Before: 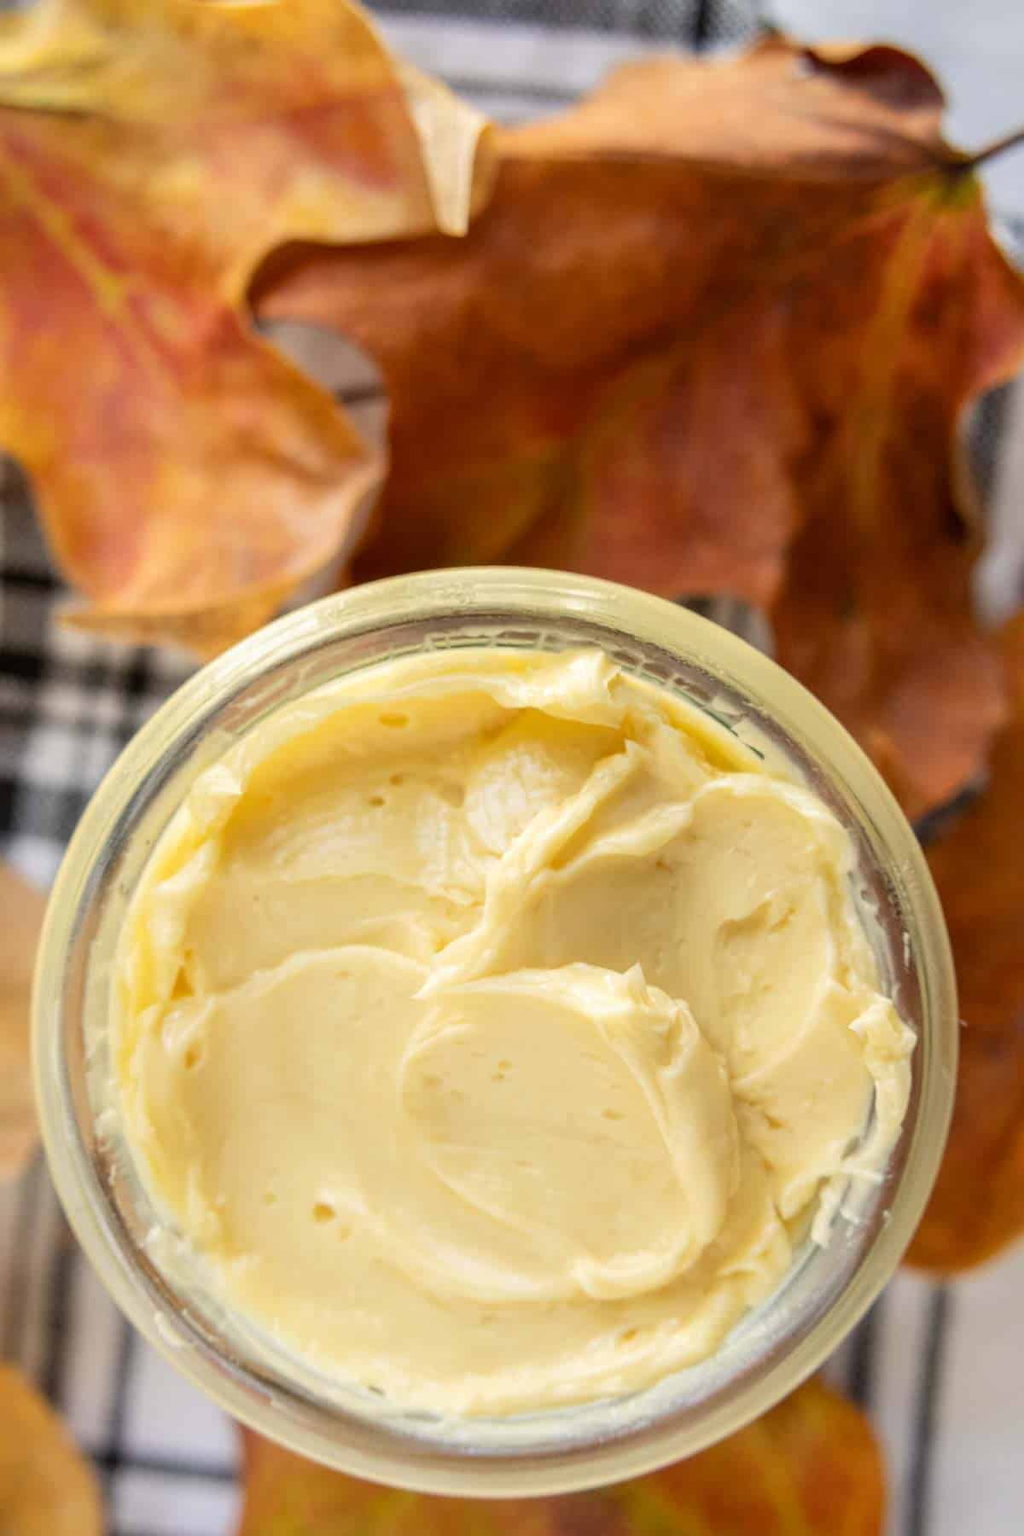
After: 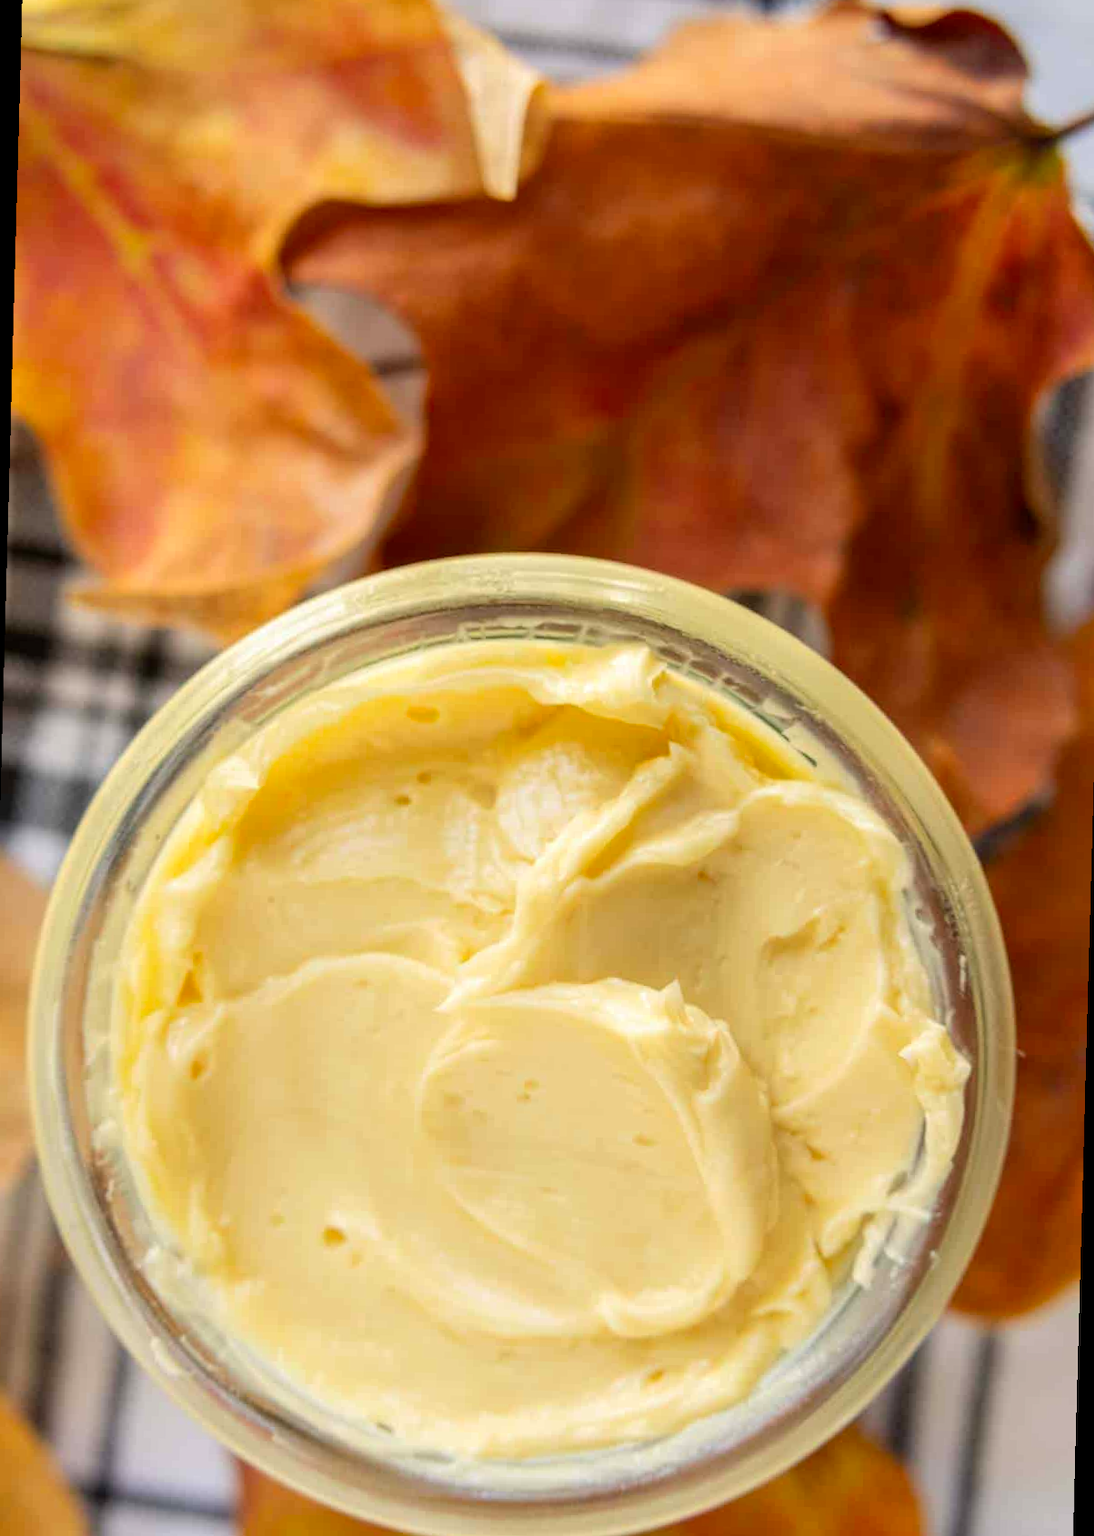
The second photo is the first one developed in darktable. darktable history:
contrast brightness saturation: contrast 0.04, saturation 0.16
rotate and perspective: rotation 1.57°, crop left 0.018, crop right 0.982, crop top 0.039, crop bottom 0.961
